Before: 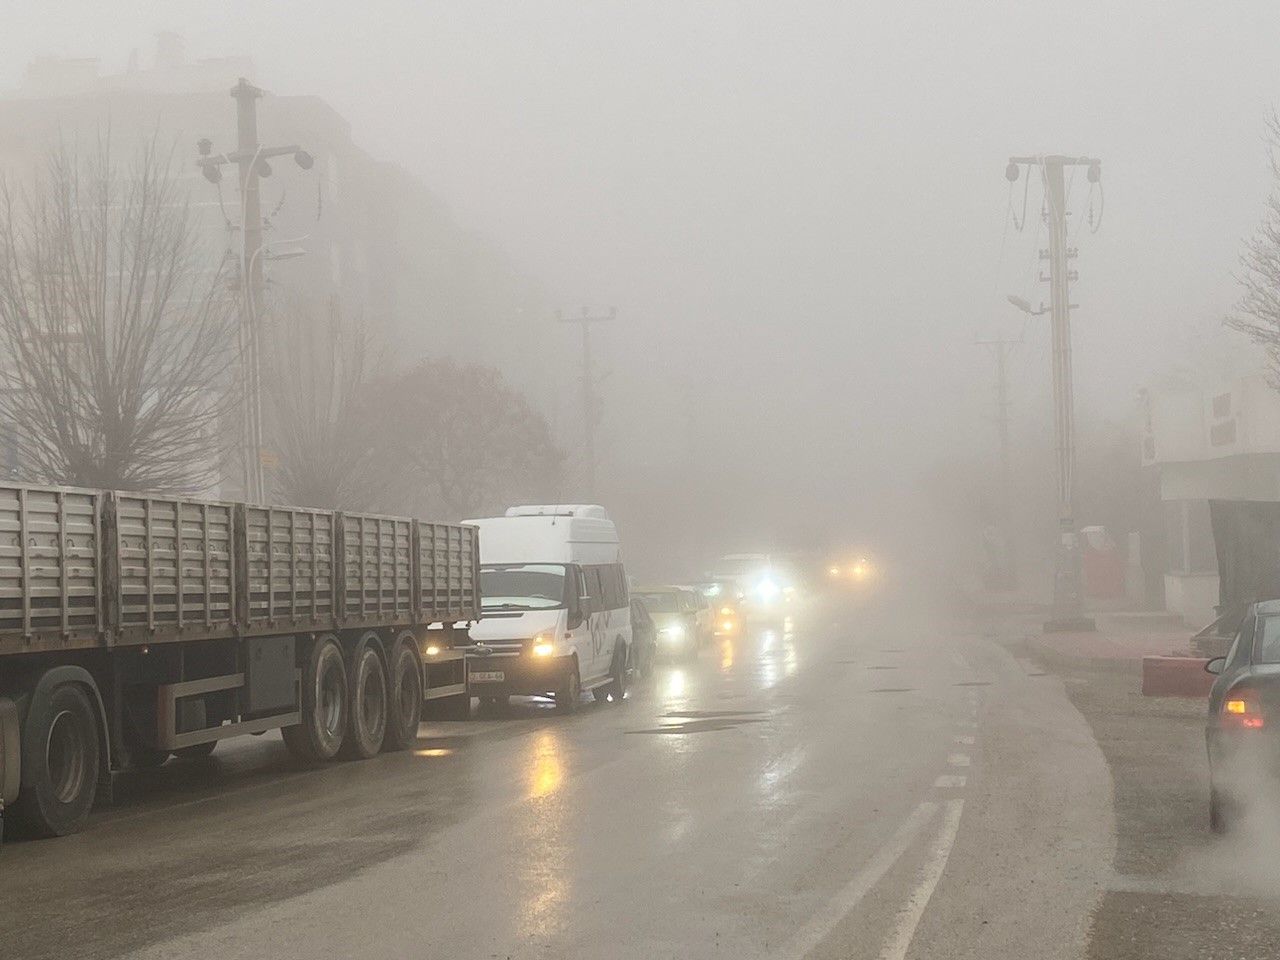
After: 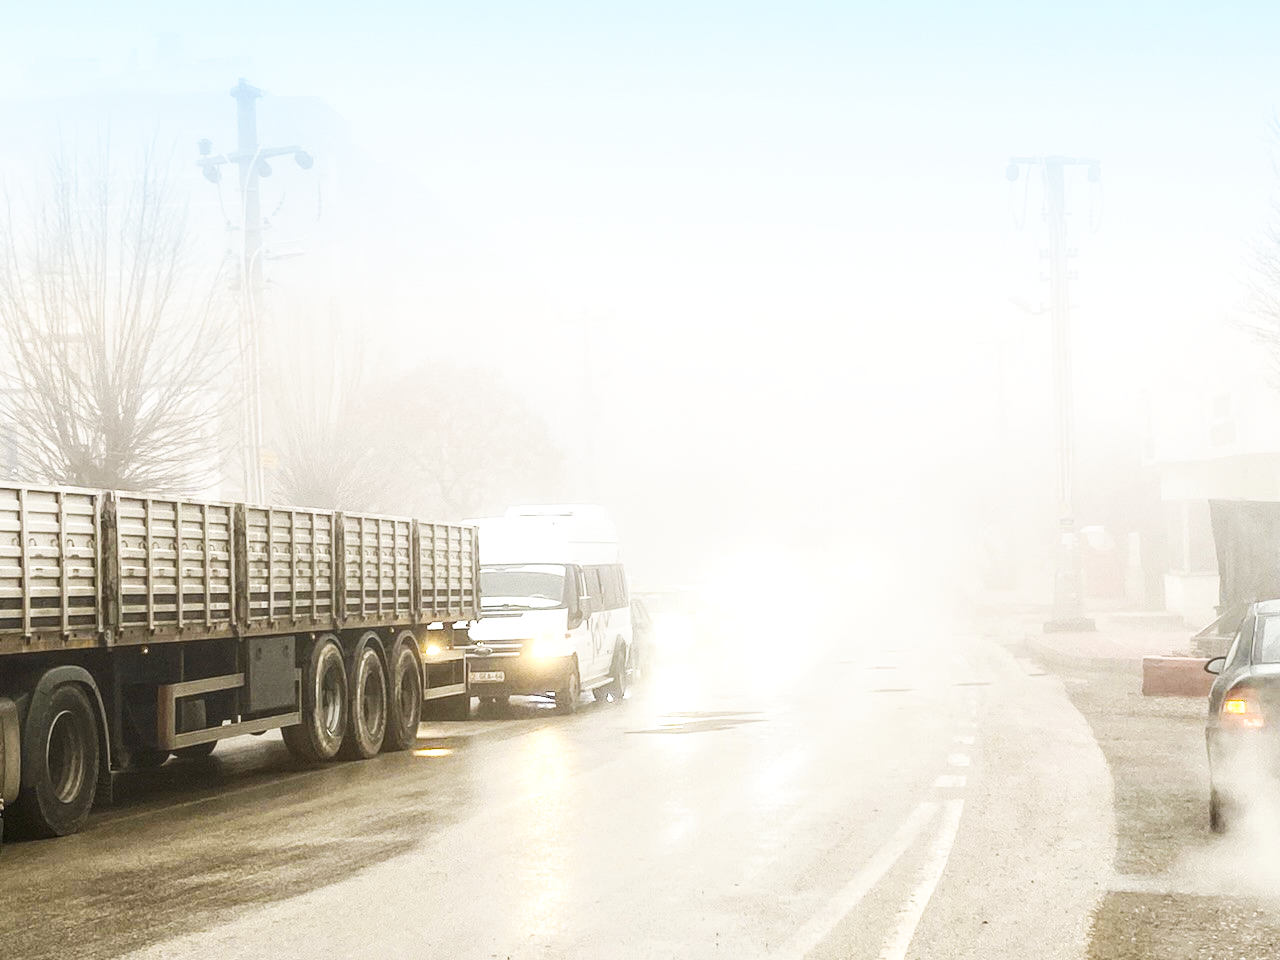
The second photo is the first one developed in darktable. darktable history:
color contrast: green-magenta contrast 0.85, blue-yellow contrast 1.25, unbound 0
graduated density: density 2.02 EV, hardness 44%, rotation 0.374°, offset 8.21, hue 208.8°, saturation 97%
tone equalizer: -8 EV -0.75 EV, -7 EV -0.7 EV, -6 EV -0.6 EV, -5 EV -0.4 EV, -3 EV 0.4 EV, -2 EV 0.6 EV, -1 EV 0.7 EV, +0 EV 0.75 EV, edges refinement/feathering 500, mask exposure compensation -1.57 EV, preserve details no
local contrast: on, module defaults
base curve: curves: ch0 [(0, 0) (0.007, 0.004) (0.027, 0.03) (0.046, 0.07) (0.207, 0.54) (0.442, 0.872) (0.673, 0.972) (1, 1)], preserve colors none
